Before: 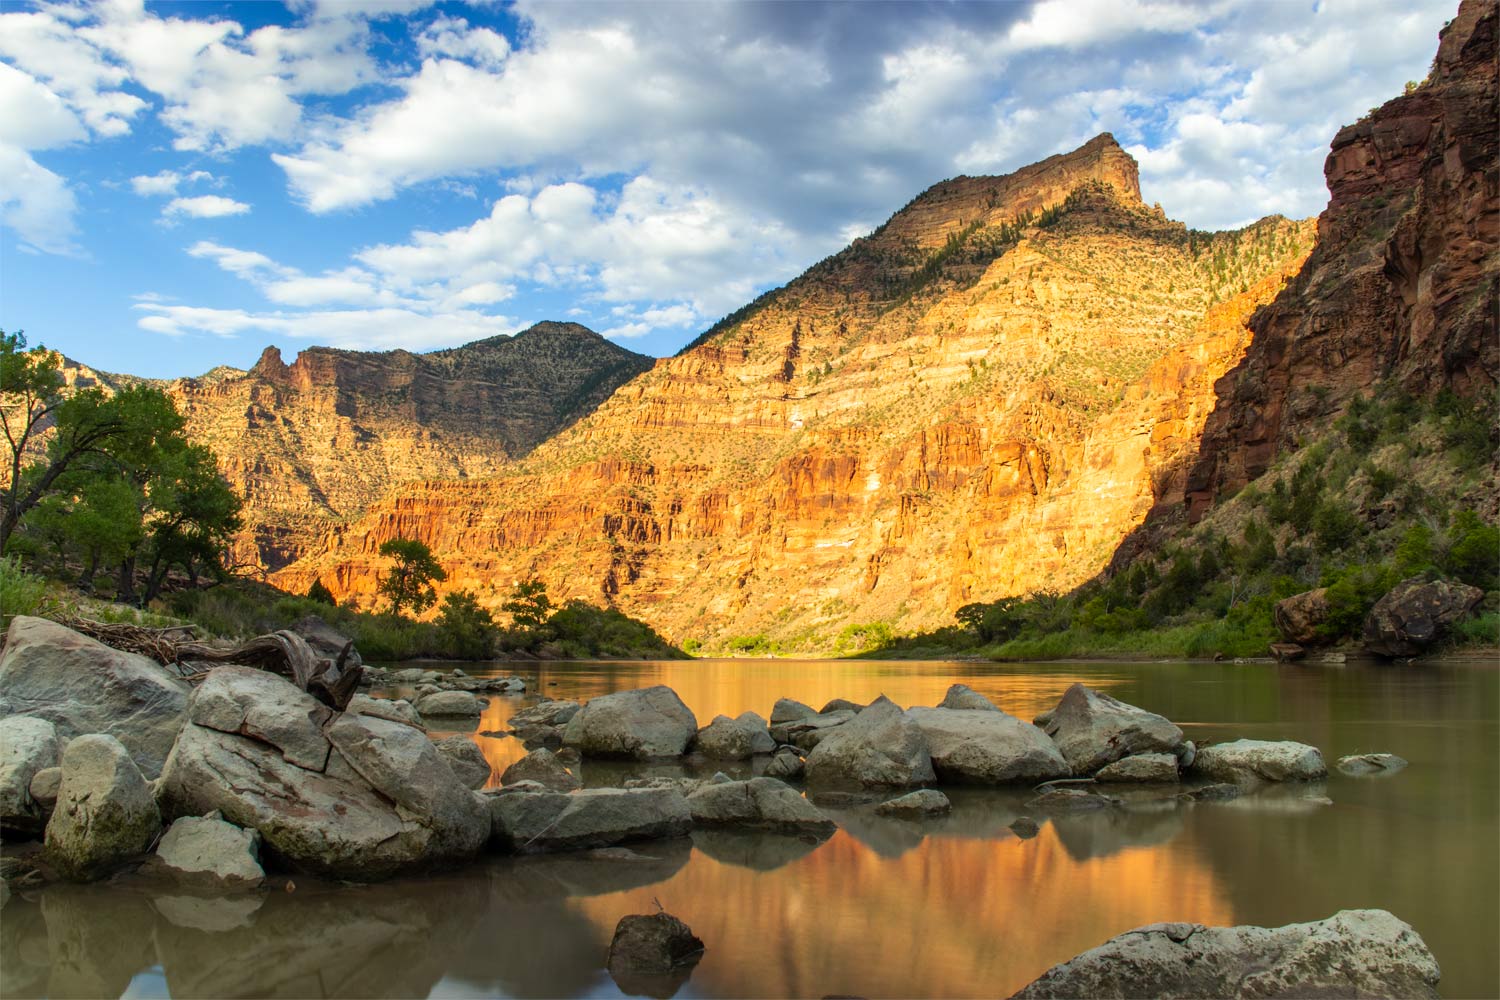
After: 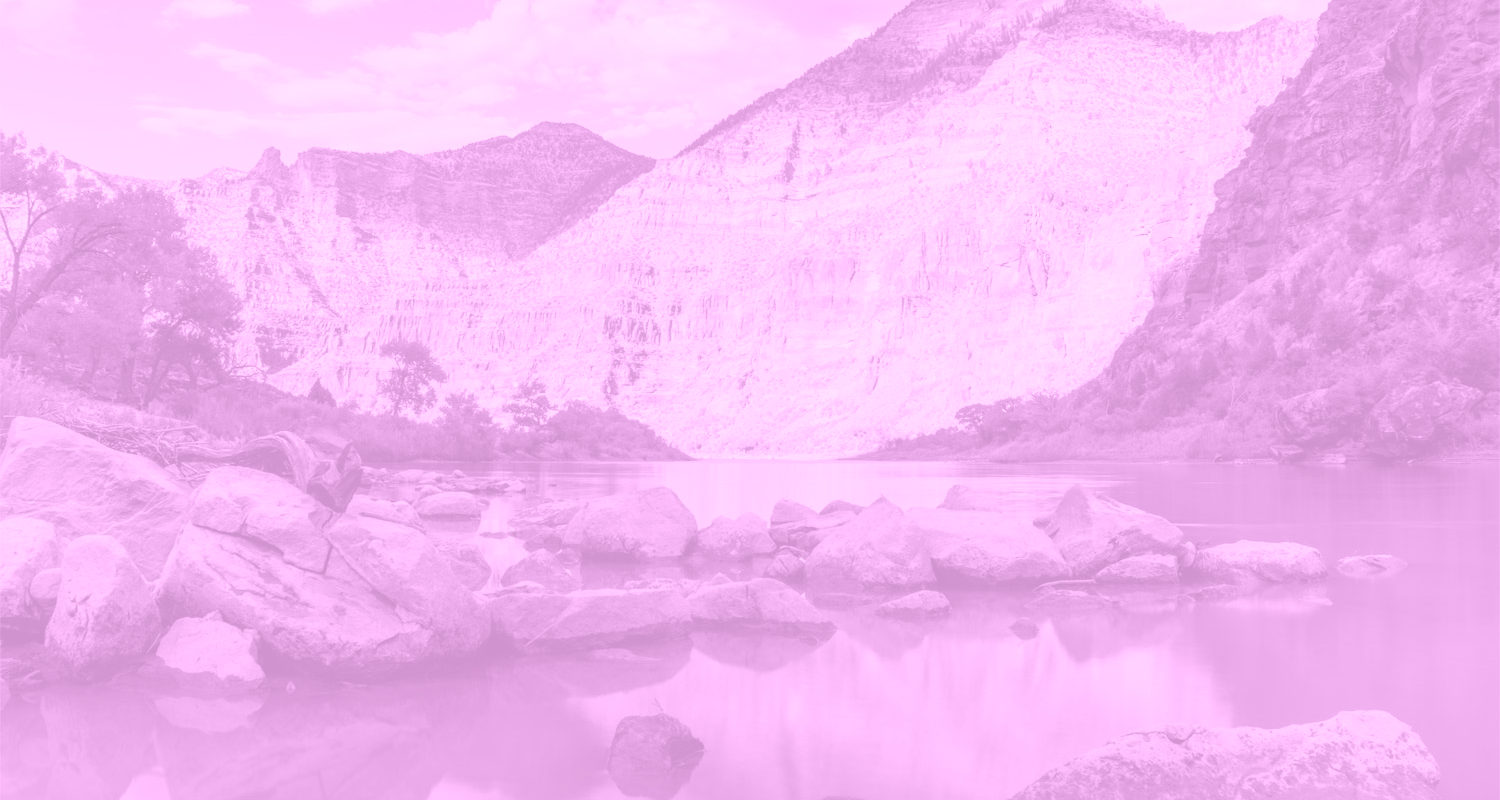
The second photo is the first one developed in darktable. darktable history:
colorize: hue 331.2°, saturation 75%, source mix 30.28%, lightness 70.52%, version 1
crop and rotate: top 19.998%
color calibration: illuminant as shot in camera, x 0.358, y 0.373, temperature 4628.91 K
